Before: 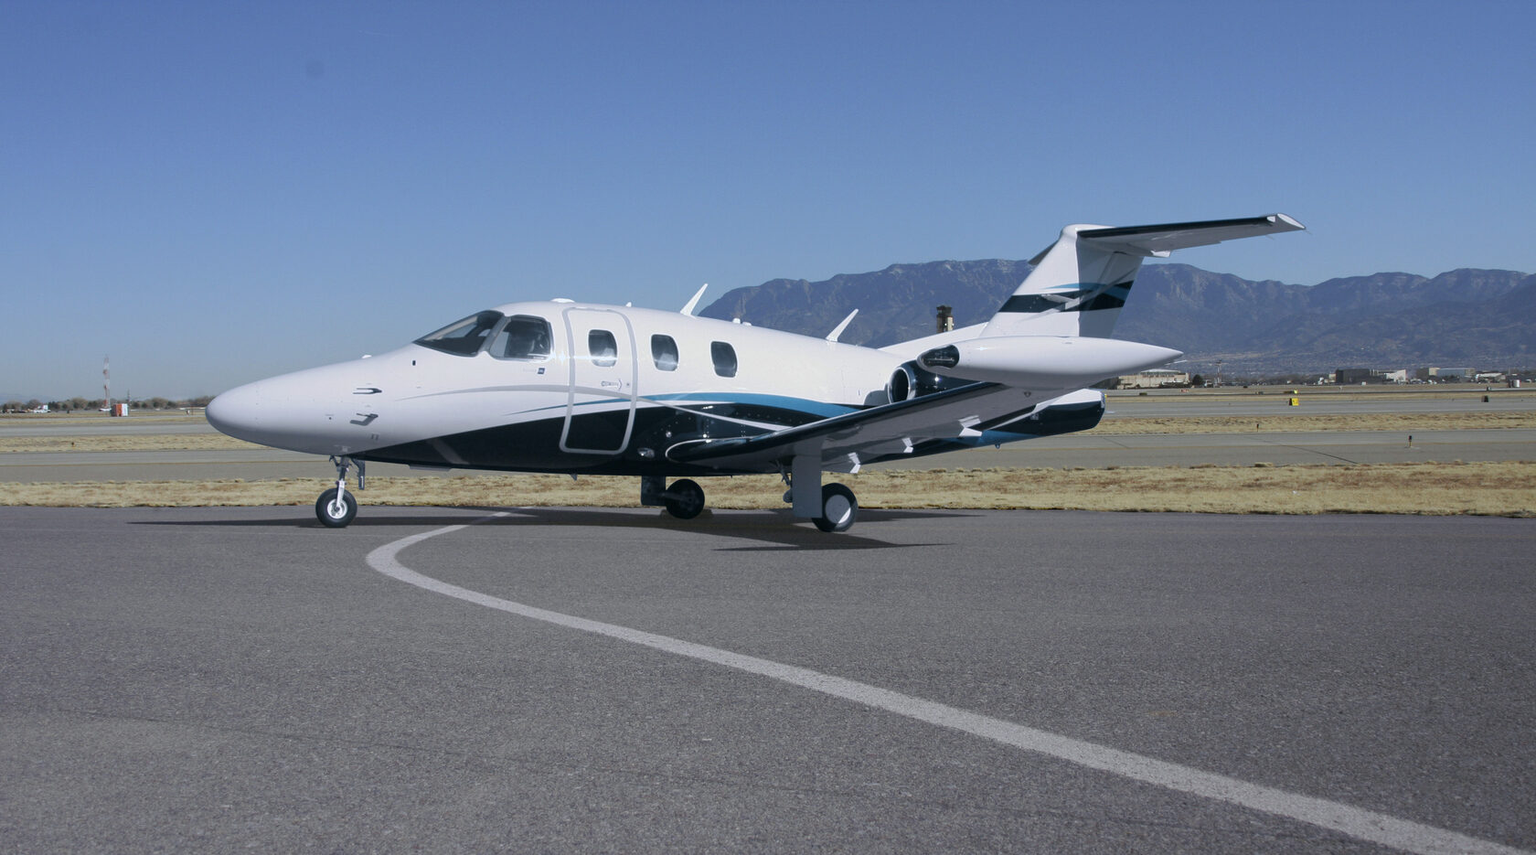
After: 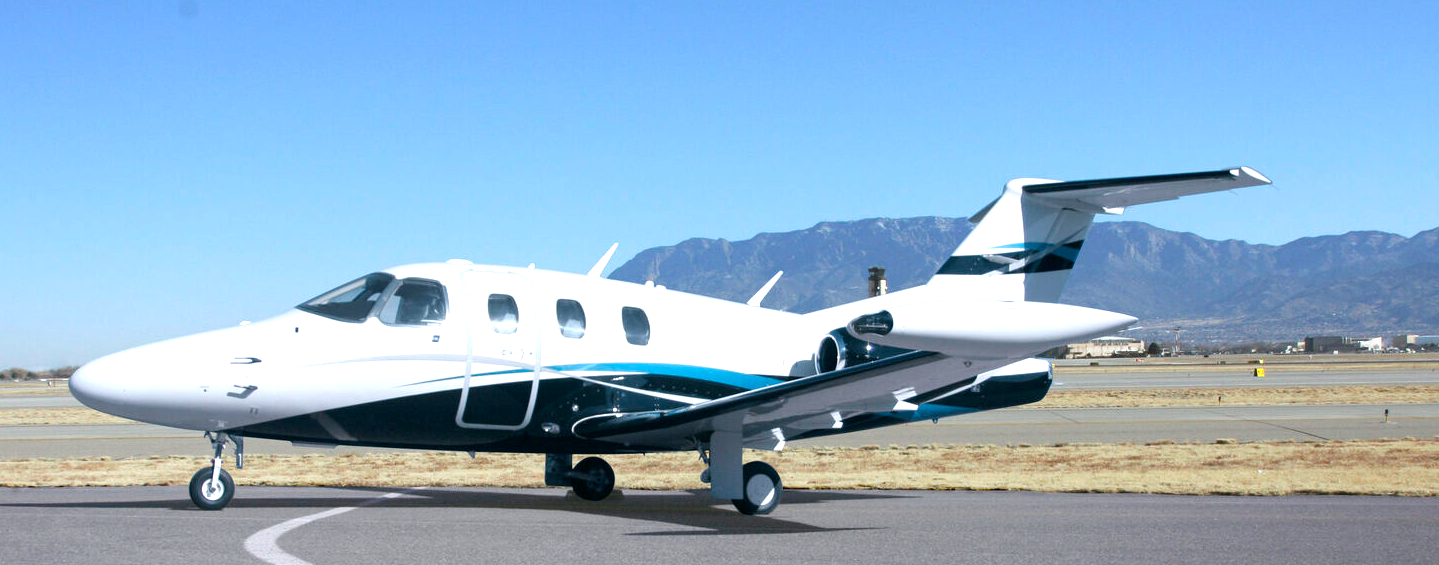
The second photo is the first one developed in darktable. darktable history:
crop and rotate: left 9.345%, top 7.22%, right 4.982%, bottom 32.331%
exposure: exposure 1 EV, compensate highlight preservation false
